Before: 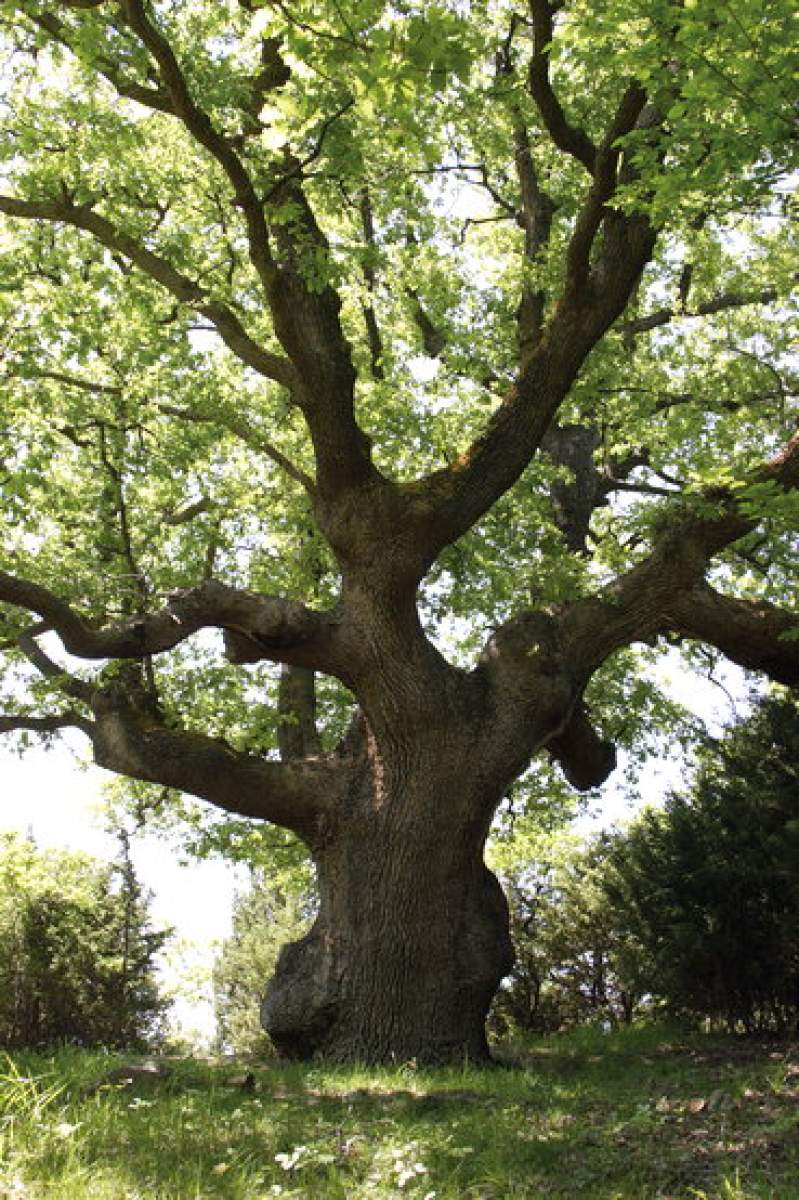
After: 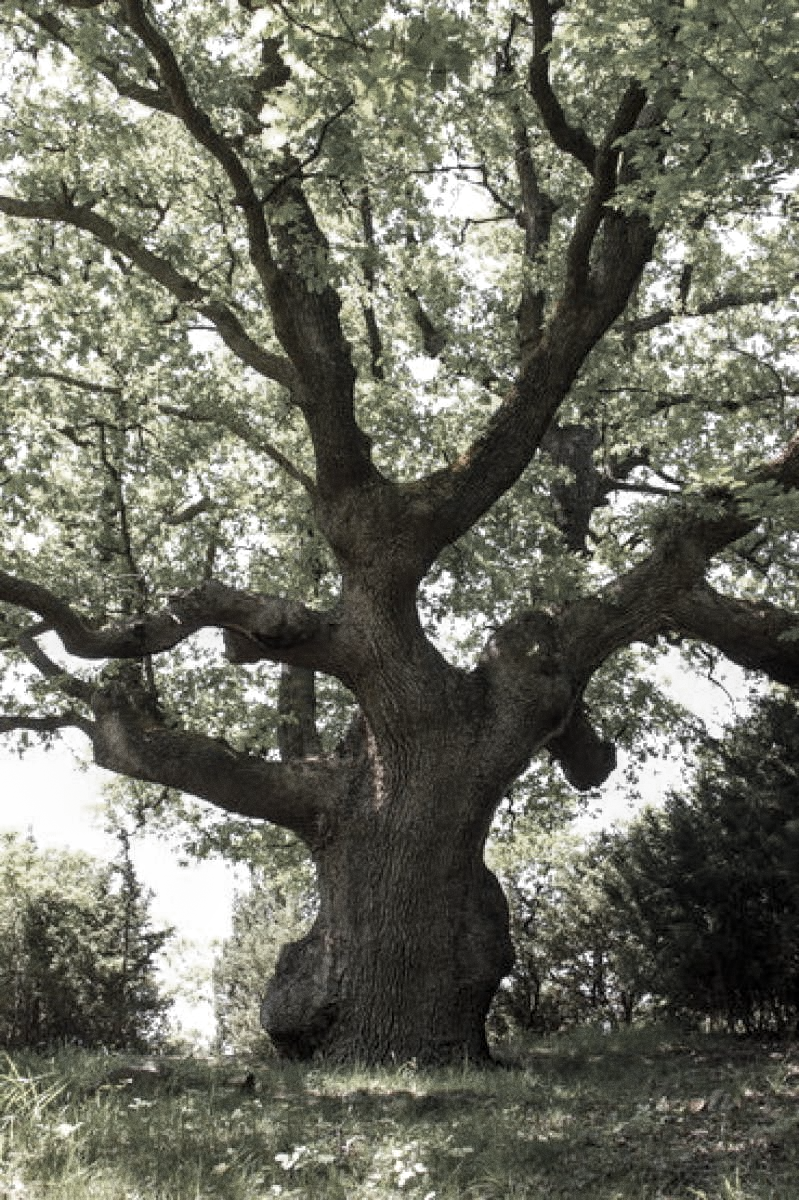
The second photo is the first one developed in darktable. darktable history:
local contrast: on, module defaults
grain: on, module defaults
color zones: curves: ch0 [(0, 0.613) (0.01, 0.613) (0.245, 0.448) (0.498, 0.529) (0.642, 0.665) (0.879, 0.777) (0.99, 0.613)]; ch1 [(0, 0.035) (0.121, 0.189) (0.259, 0.197) (0.415, 0.061) (0.589, 0.022) (0.732, 0.022) (0.857, 0.026) (0.991, 0.053)]
